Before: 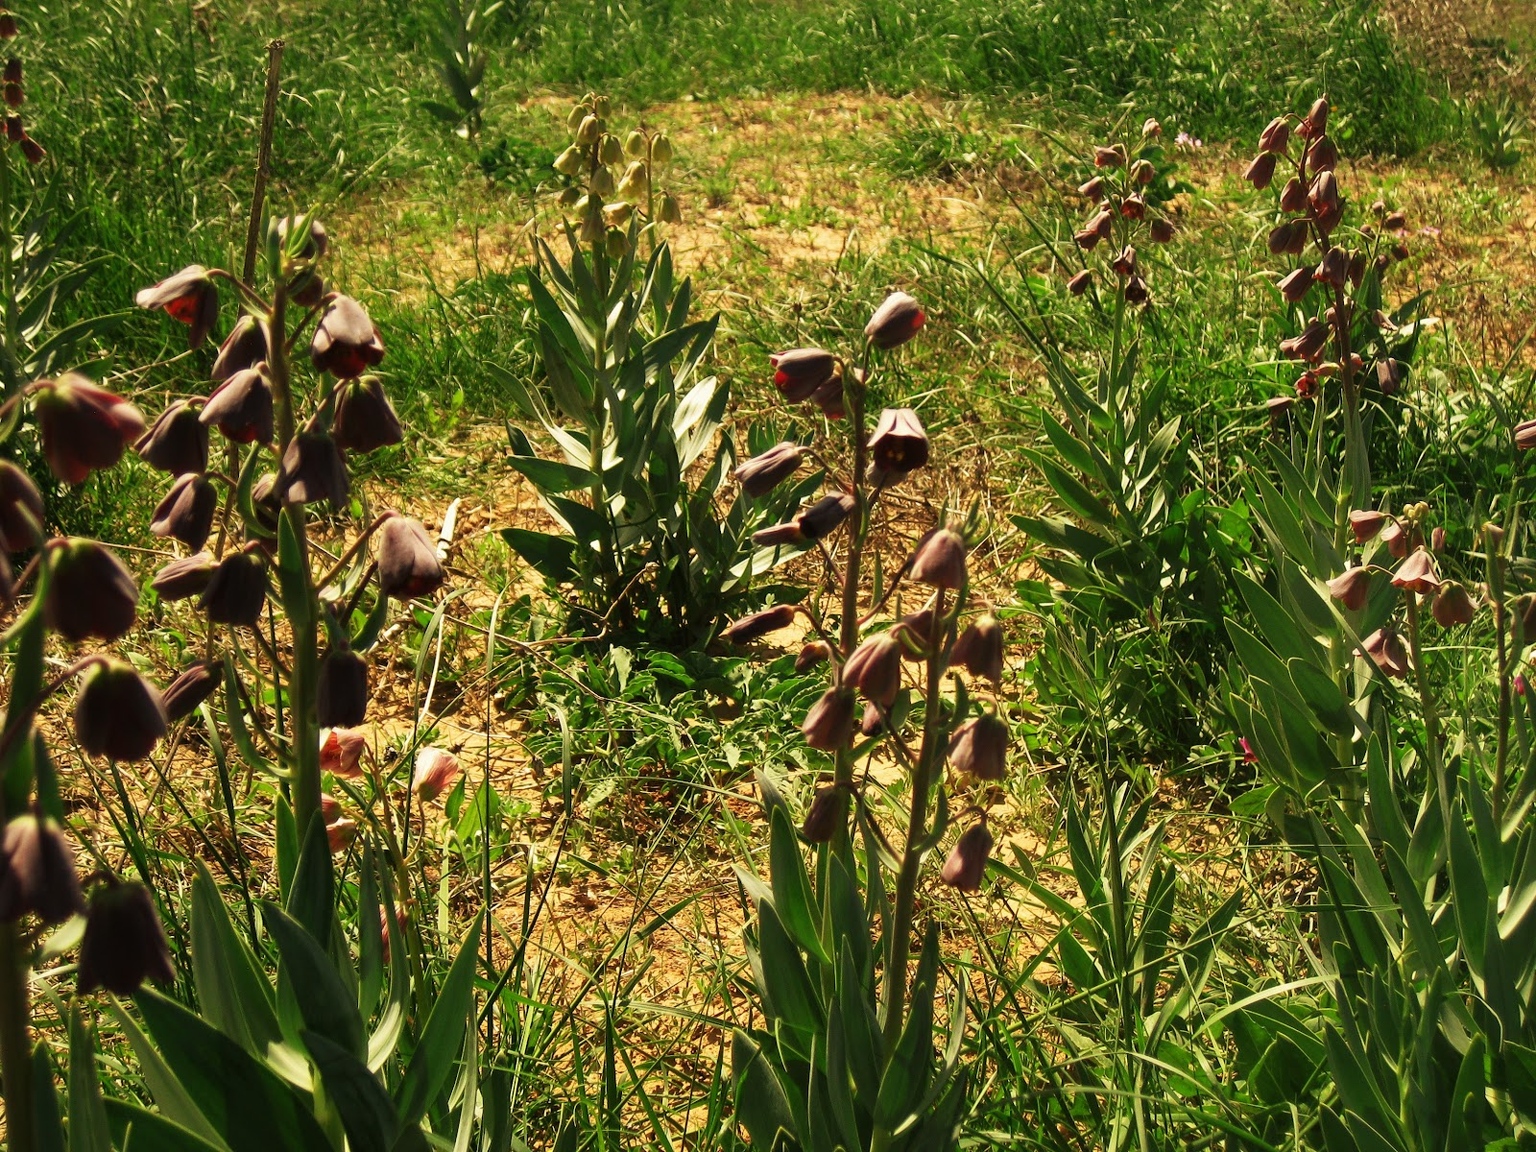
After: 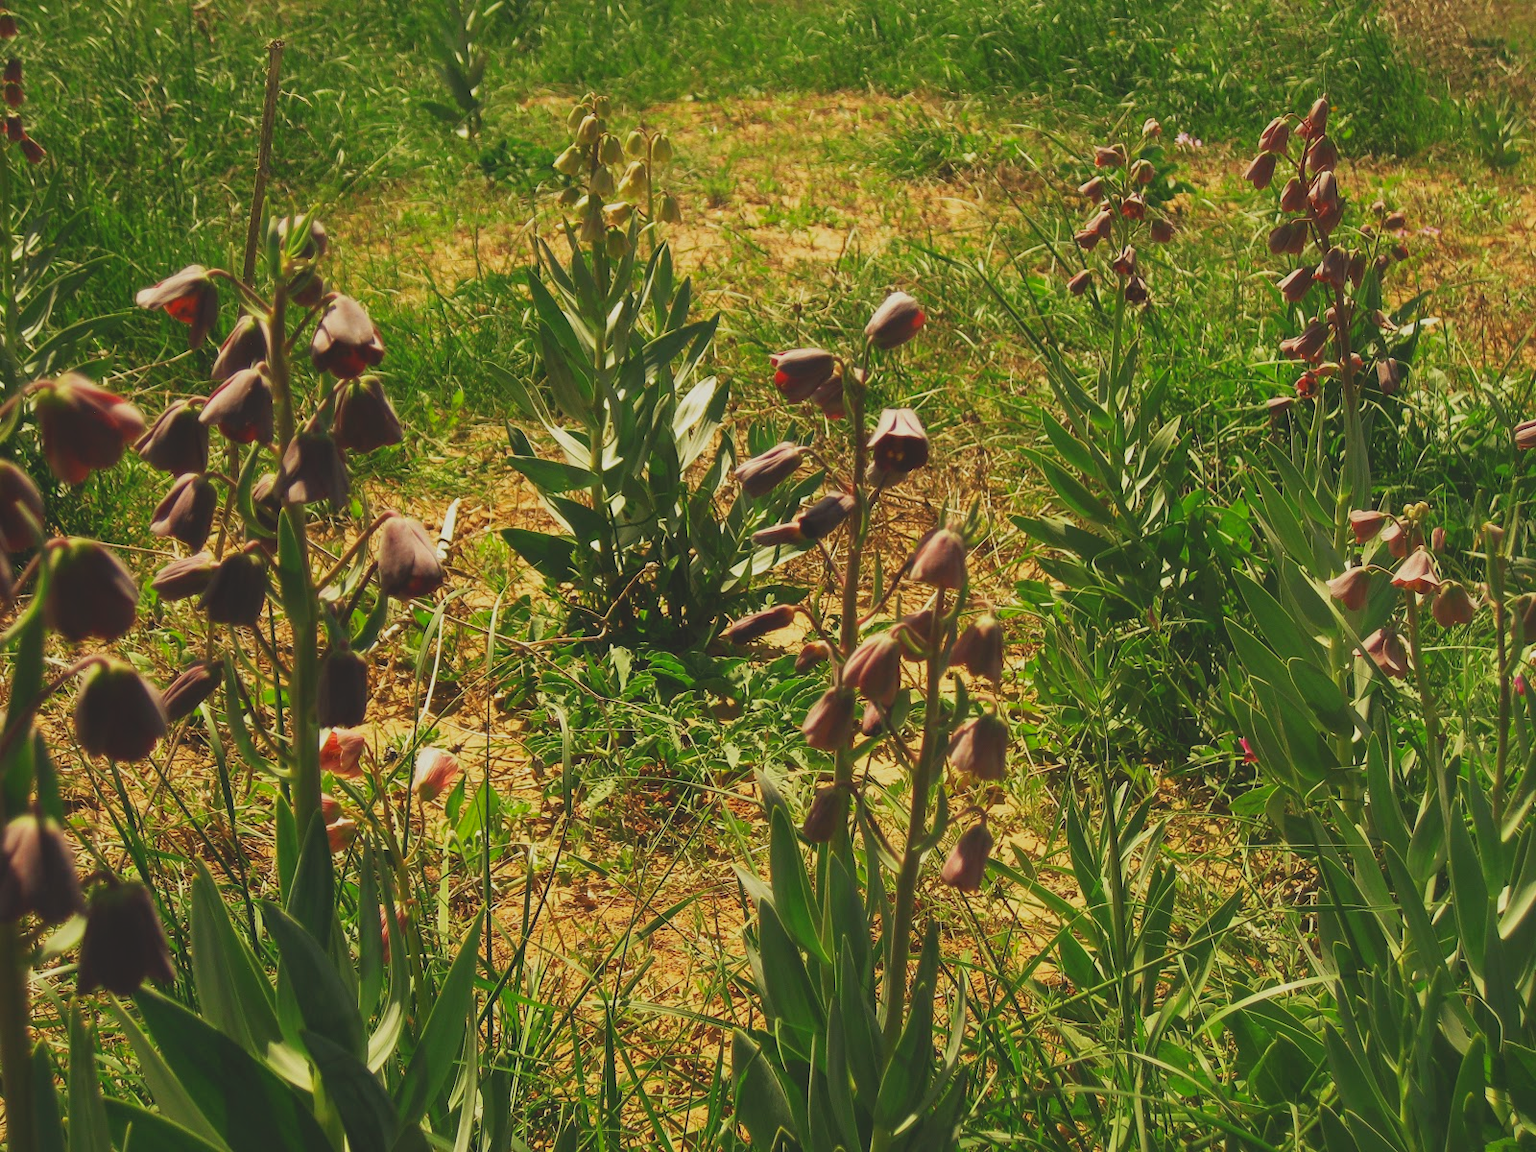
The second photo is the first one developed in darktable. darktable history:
contrast brightness saturation: contrast -0.275
